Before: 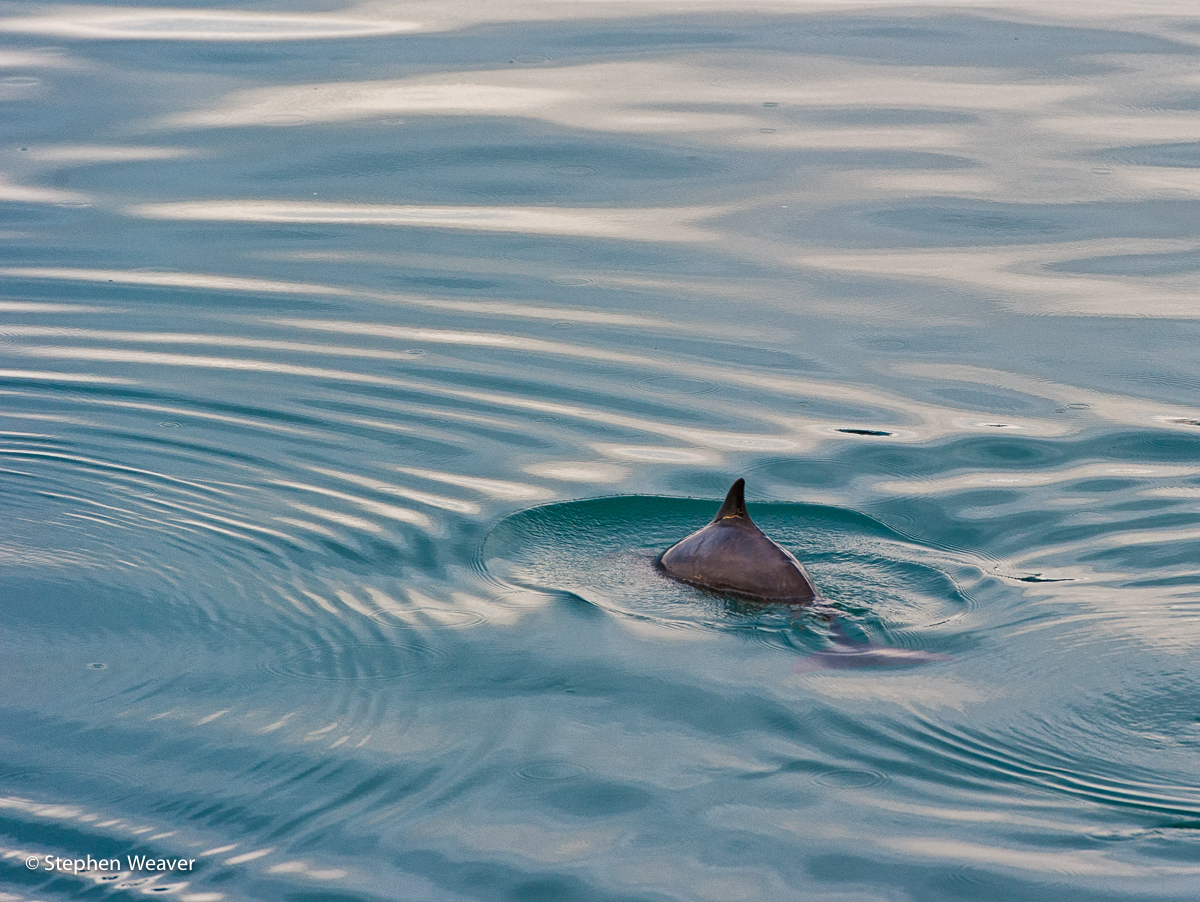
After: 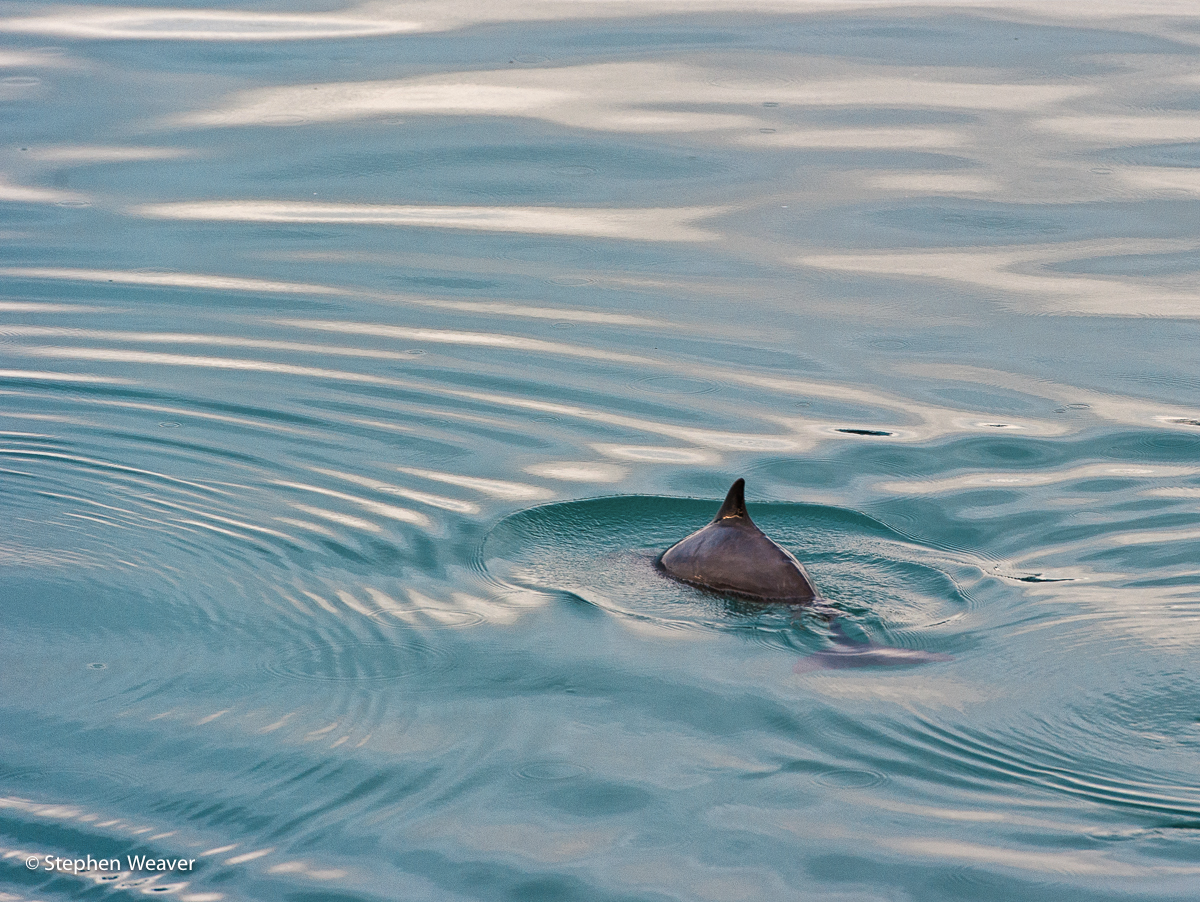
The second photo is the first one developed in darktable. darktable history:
contrast equalizer: y [[0.5, 0.5, 0.472, 0.5, 0.5, 0.5], [0.5 ×6], [0.5 ×6], [0 ×6], [0 ×6]], mix 0.147
color zones: curves: ch0 [(0.018, 0.548) (0.197, 0.654) (0.425, 0.447) (0.605, 0.658) (0.732, 0.579)]; ch1 [(0.105, 0.531) (0.224, 0.531) (0.386, 0.39) (0.618, 0.456) (0.732, 0.456) (0.956, 0.421)]; ch2 [(0.039, 0.583) (0.215, 0.465) (0.399, 0.544) (0.465, 0.548) (0.614, 0.447) (0.724, 0.43) (0.882, 0.623) (0.956, 0.632)]
